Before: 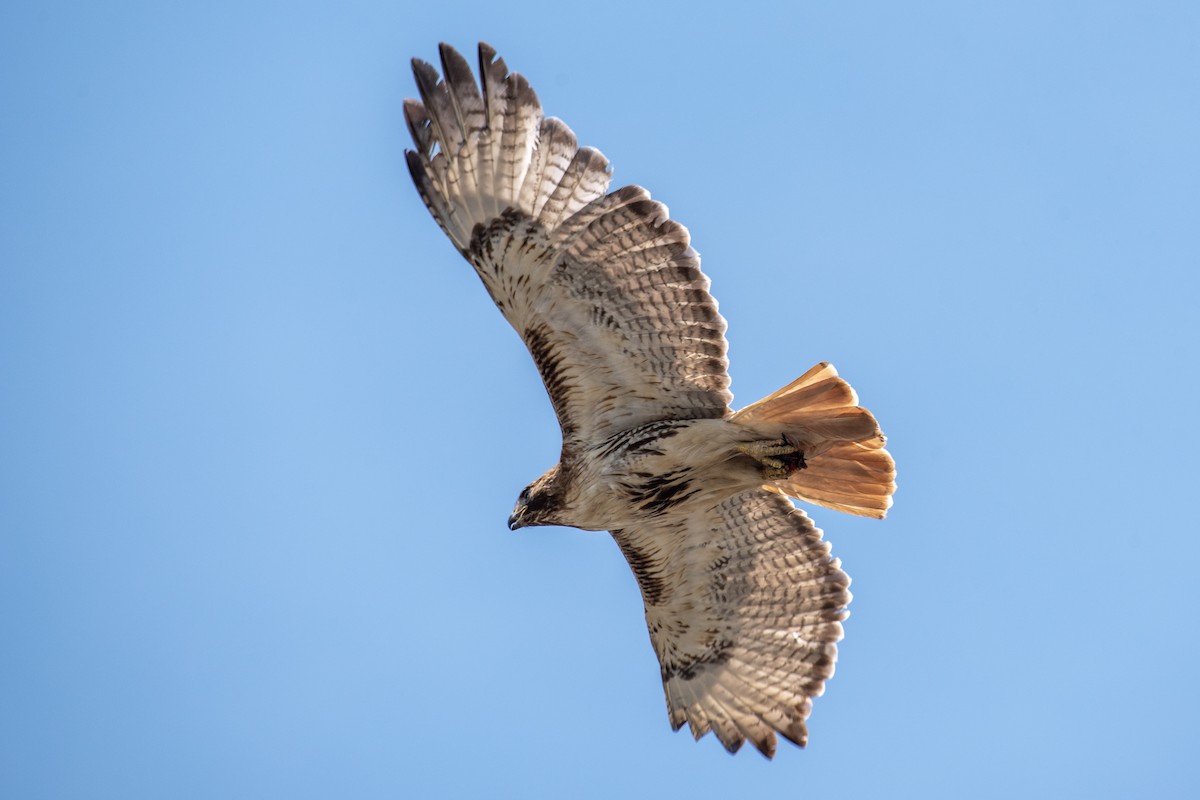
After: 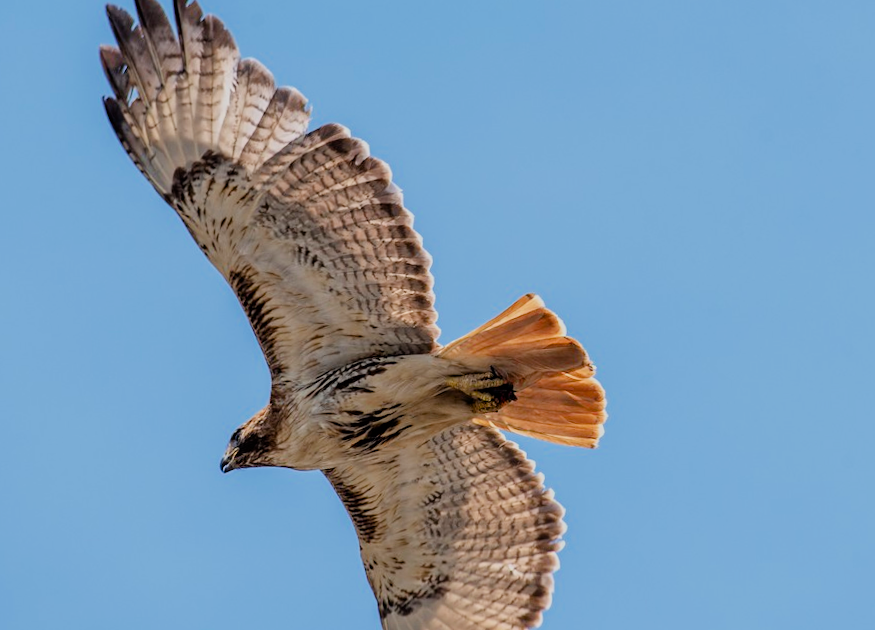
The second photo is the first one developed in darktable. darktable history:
filmic rgb: black relative exposure -7.65 EV, white relative exposure 4.56 EV, hardness 3.61, color science v6 (2022)
sharpen: amount 0.2
rotate and perspective: rotation -2.12°, lens shift (vertical) 0.009, lens shift (horizontal) -0.008, automatic cropping original format, crop left 0.036, crop right 0.964, crop top 0.05, crop bottom 0.959
color balance rgb: perceptual saturation grading › global saturation 20%, perceptual saturation grading › highlights -25%, perceptual saturation grading › shadows 25%
crop: left 23.095%, top 5.827%, bottom 11.854%
